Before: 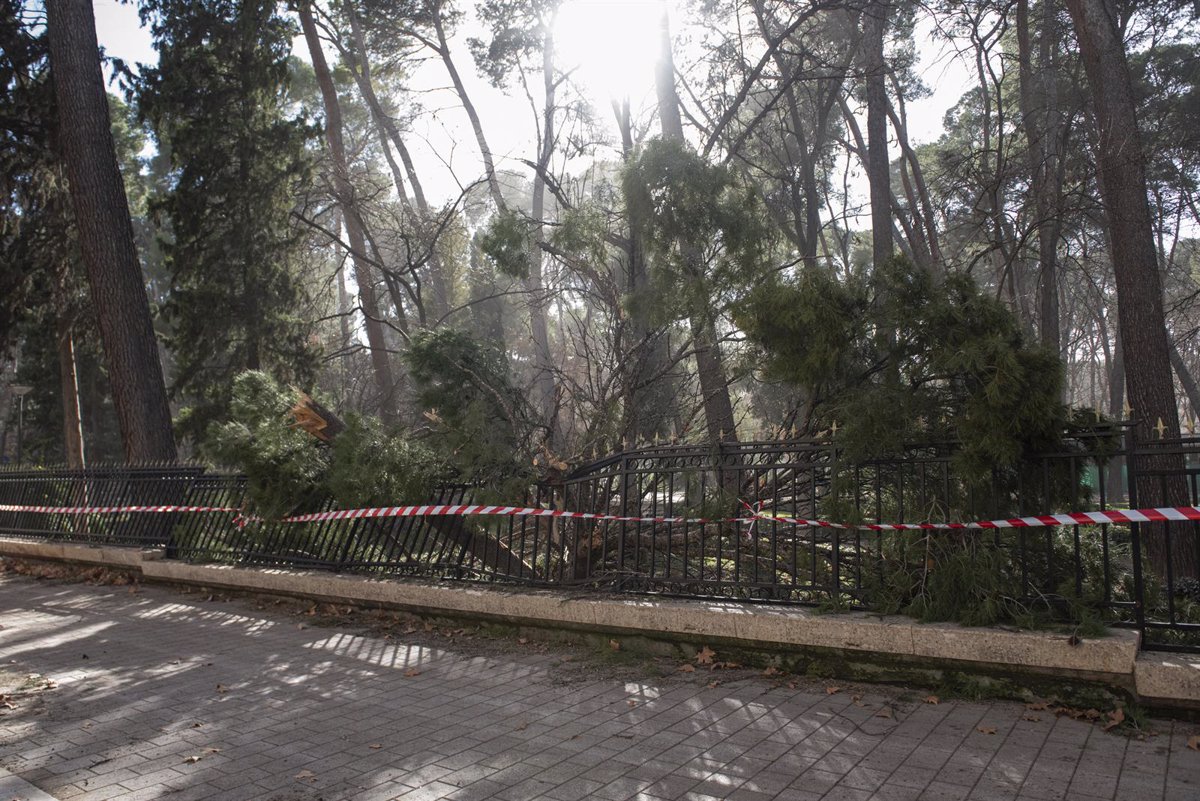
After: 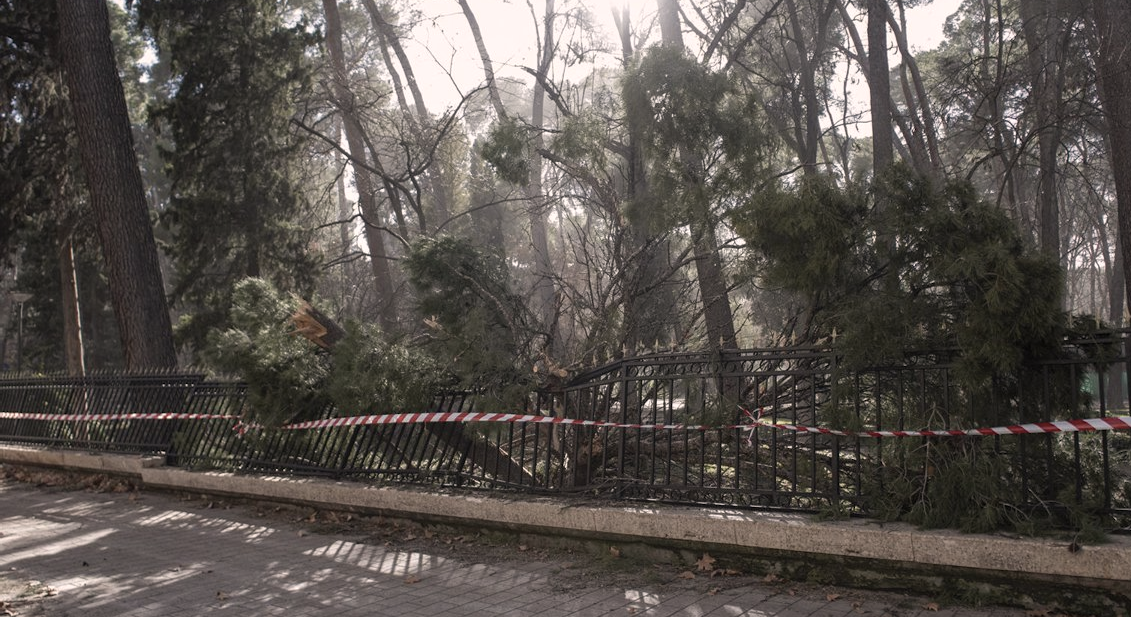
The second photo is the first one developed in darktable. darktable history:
crop and rotate: angle 0.03°, top 11.643%, right 5.651%, bottom 11.189%
color correction: highlights a* 5.59, highlights b* 5.24, saturation 0.68
shadows and highlights: radius 331.84, shadows 53.55, highlights -100, compress 94.63%, highlights color adjustment 73.23%, soften with gaussian
